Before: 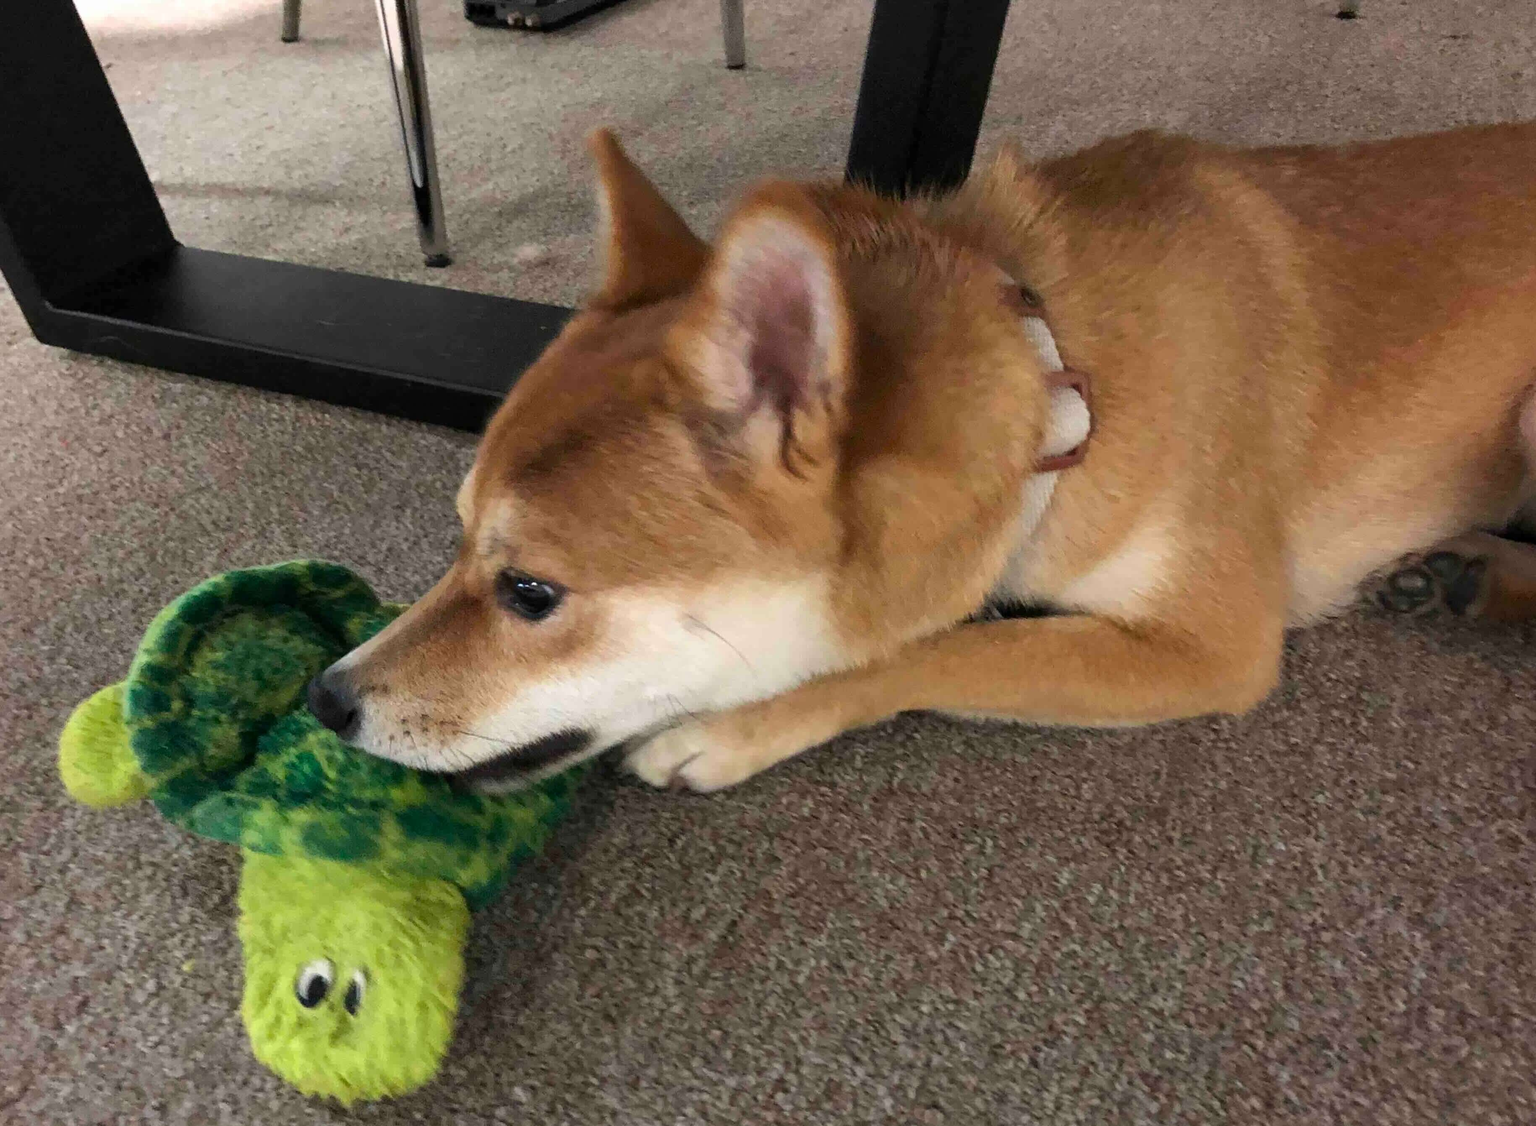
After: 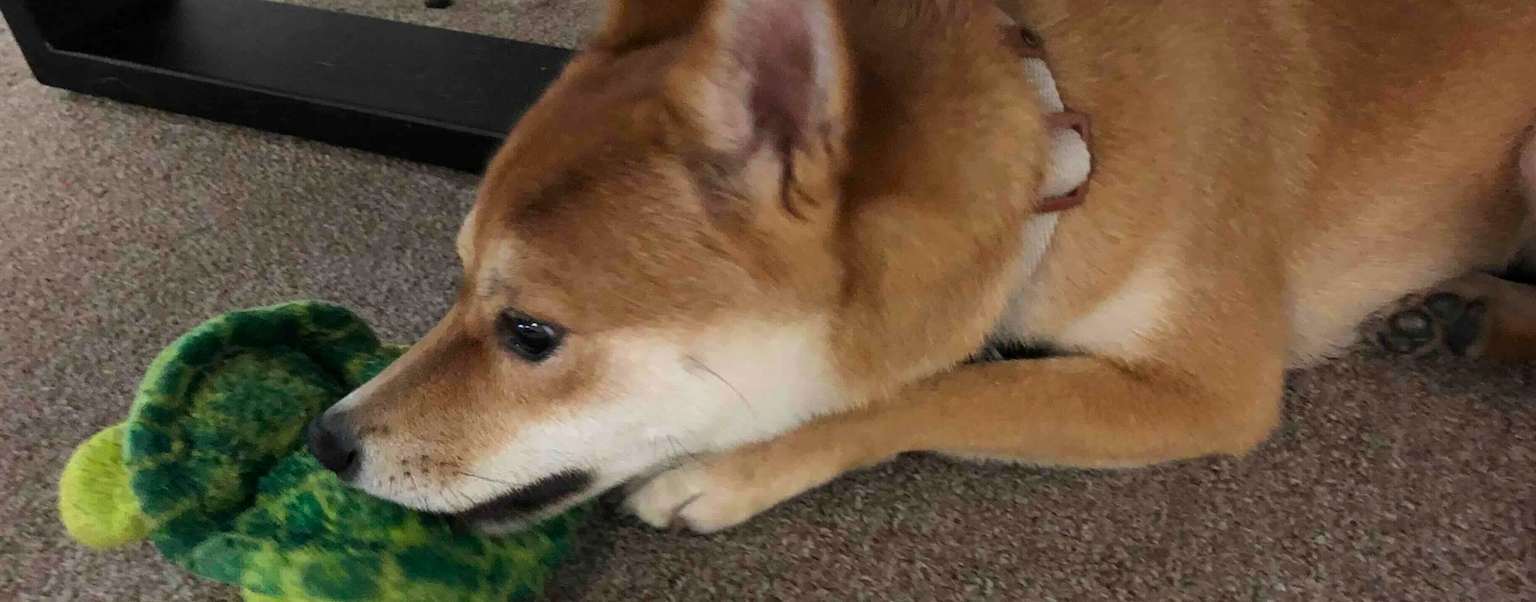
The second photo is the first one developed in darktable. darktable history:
crop and rotate: top 23.043%, bottom 23.437%
graduated density: rotation 5.63°, offset 76.9
